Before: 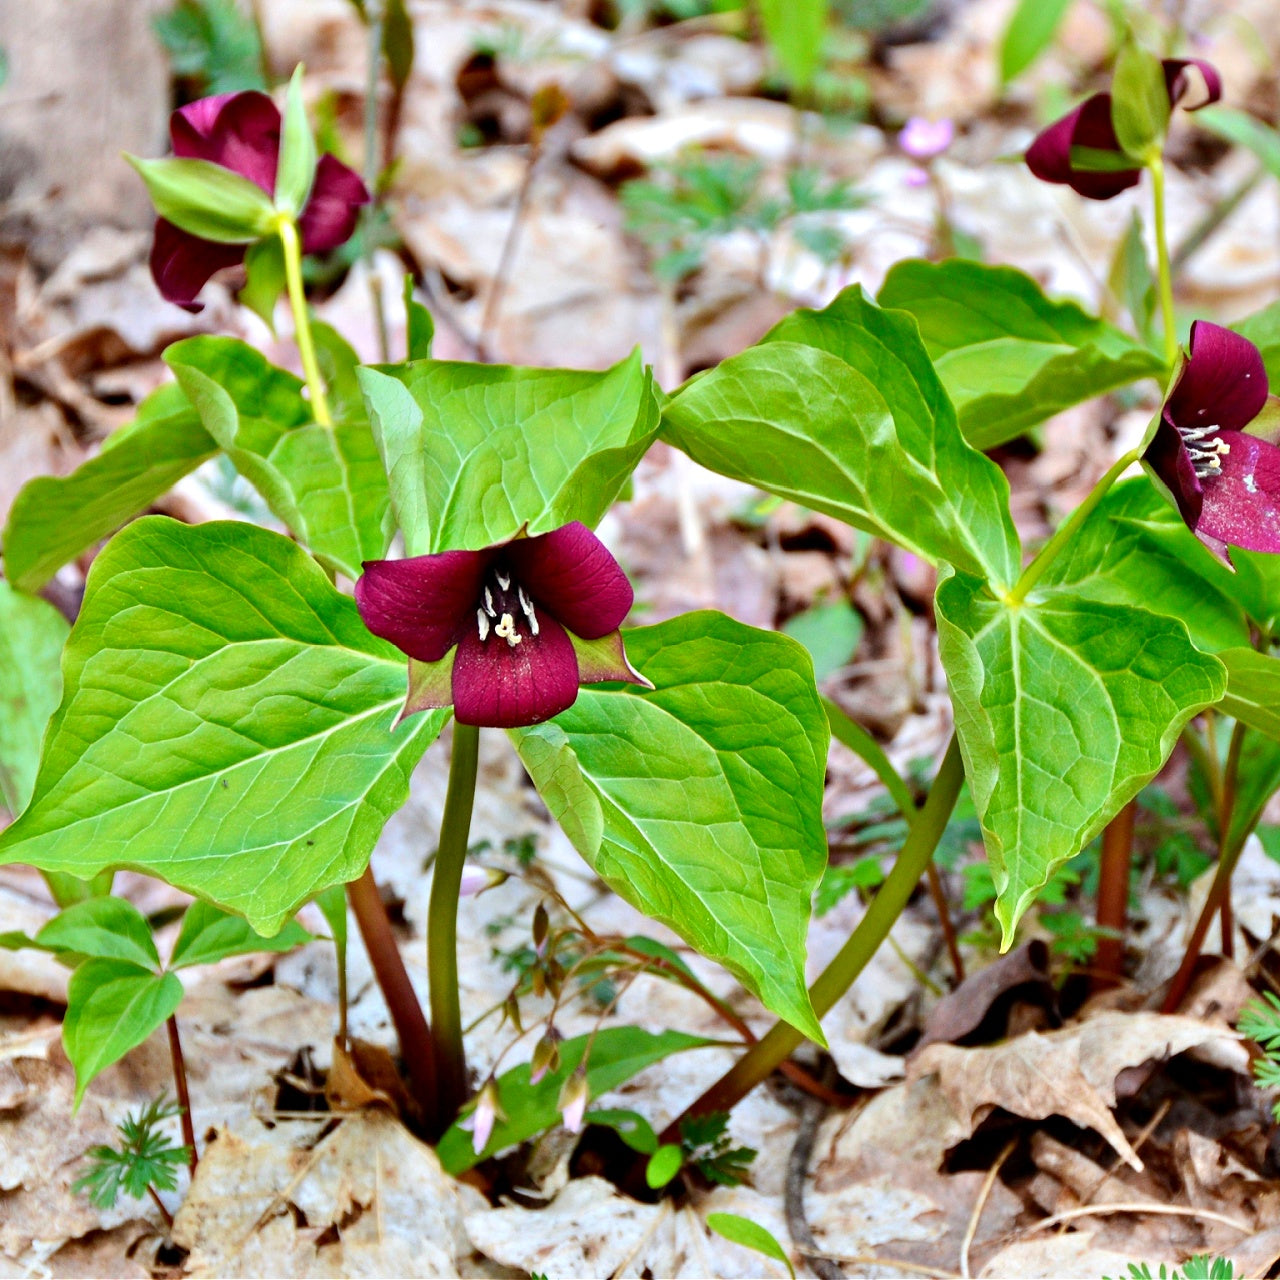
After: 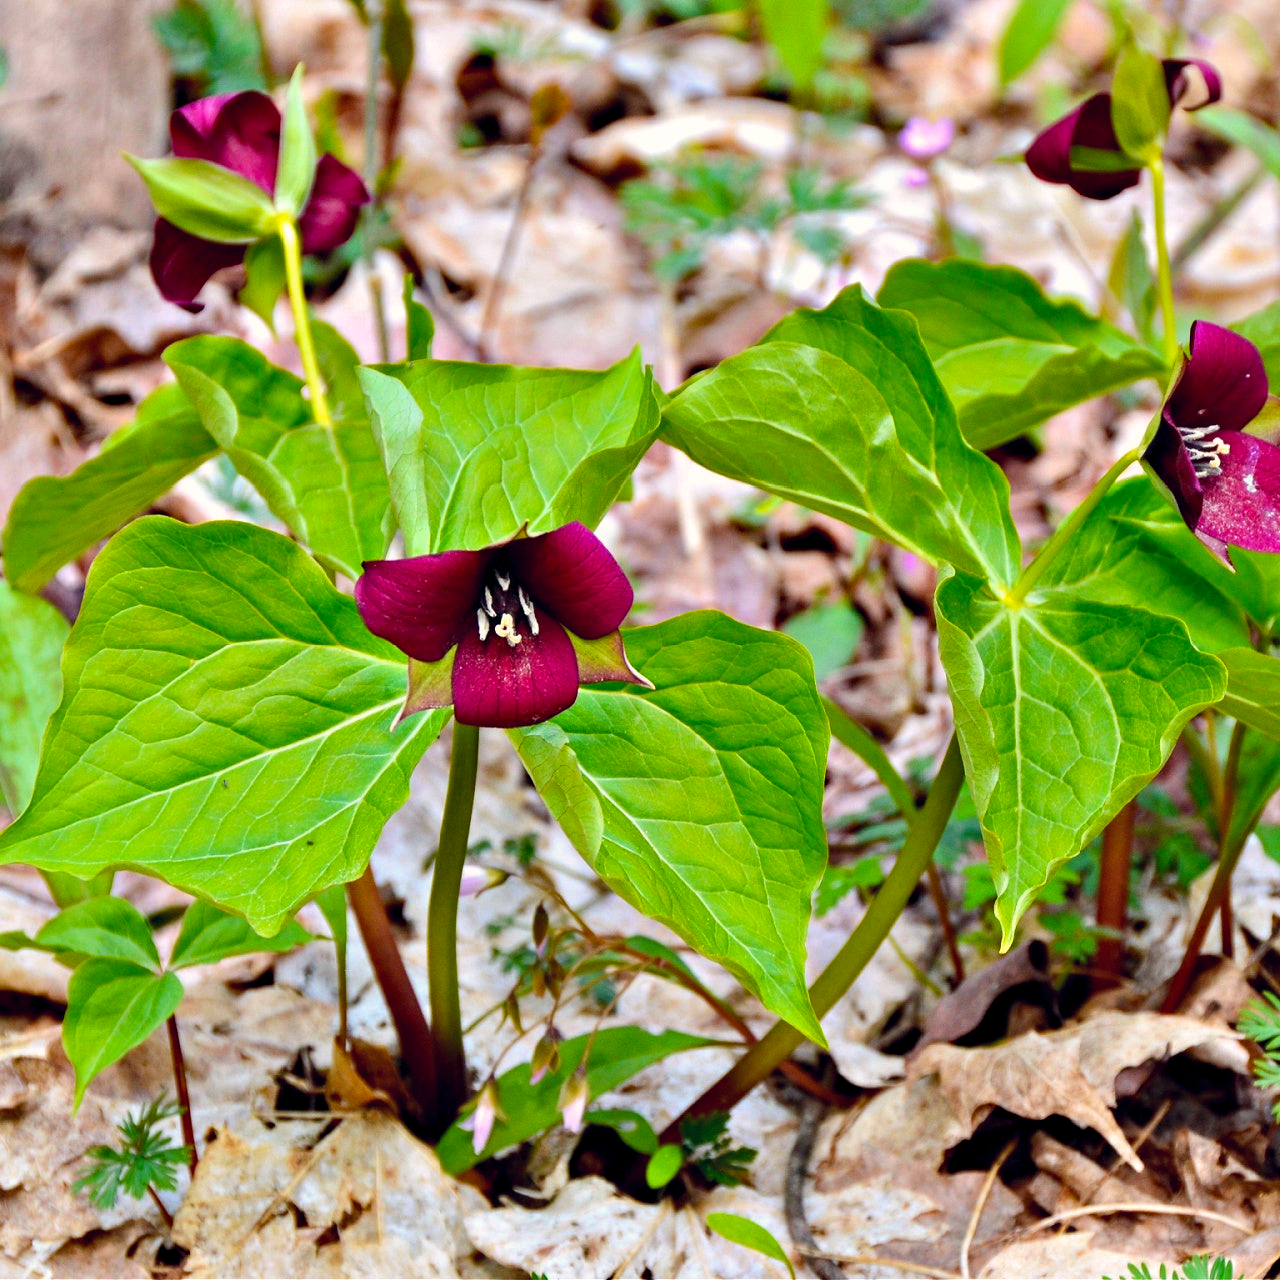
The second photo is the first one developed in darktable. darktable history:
contrast brightness saturation: saturation -0.05
color balance rgb: shadows lift › hue 87.51°, highlights gain › chroma 1.62%, highlights gain › hue 55.1°, global offset › chroma 0.06%, global offset › hue 253.66°, linear chroma grading › global chroma 0.5%, perceptual saturation grading › global saturation 16.38%
haze removal: compatibility mode true, adaptive false
